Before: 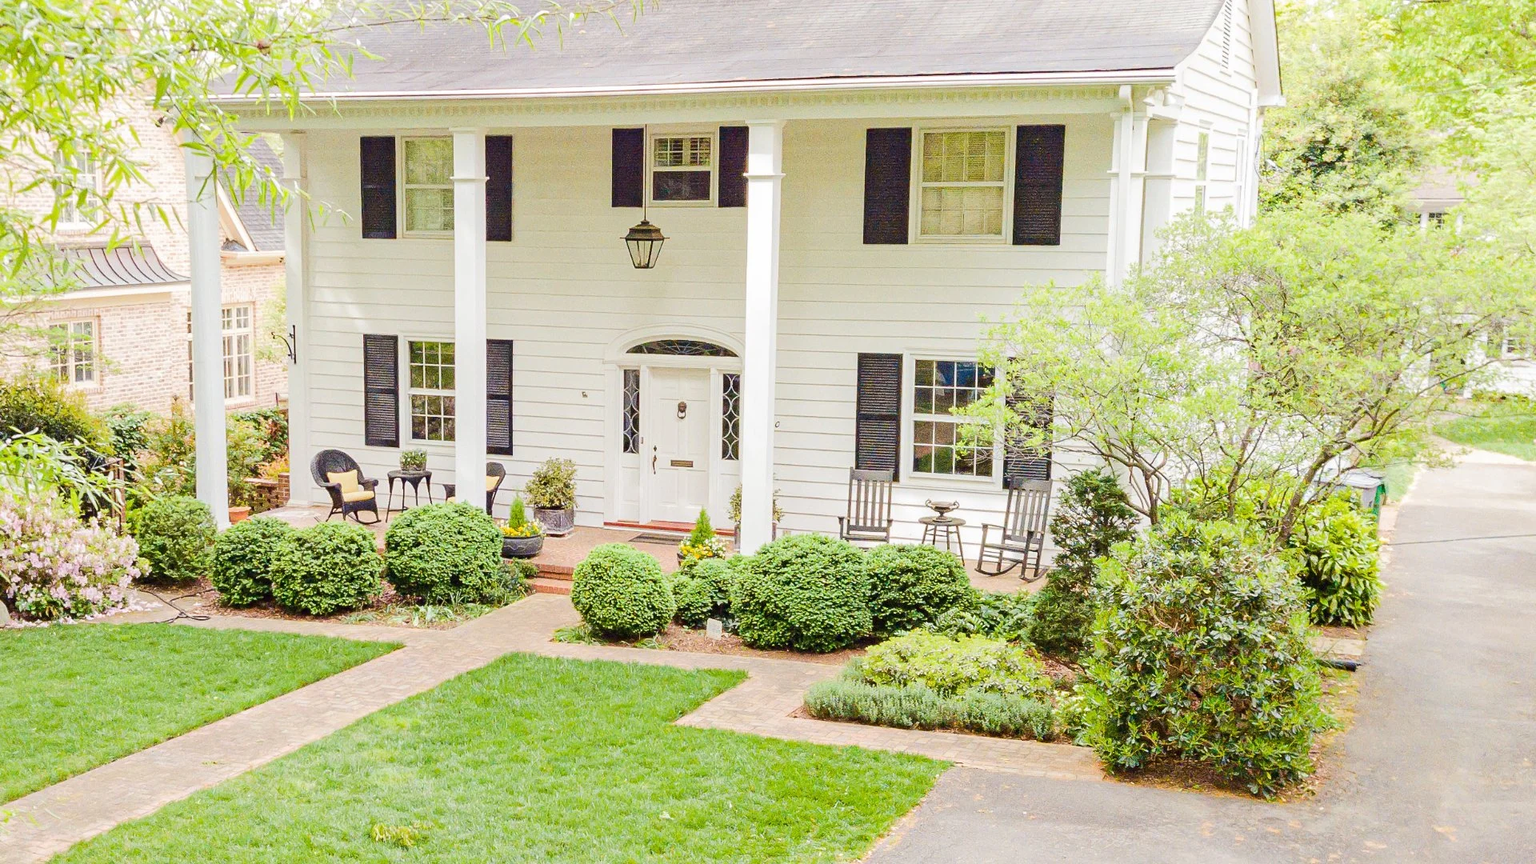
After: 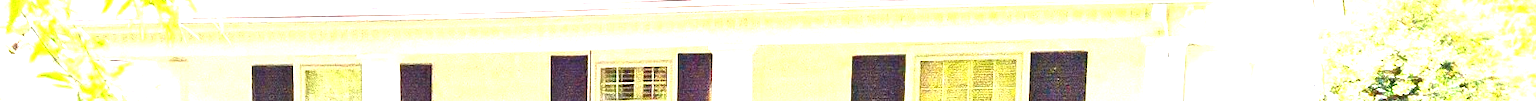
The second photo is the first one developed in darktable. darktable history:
exposure: black level correction 0, exposure 1.45 EV, compensate exposure bias true, compensate highlight preservation false
crop and rotate: left 9.644%, top 9.491%, right 6.021%, bottom 80.509%
